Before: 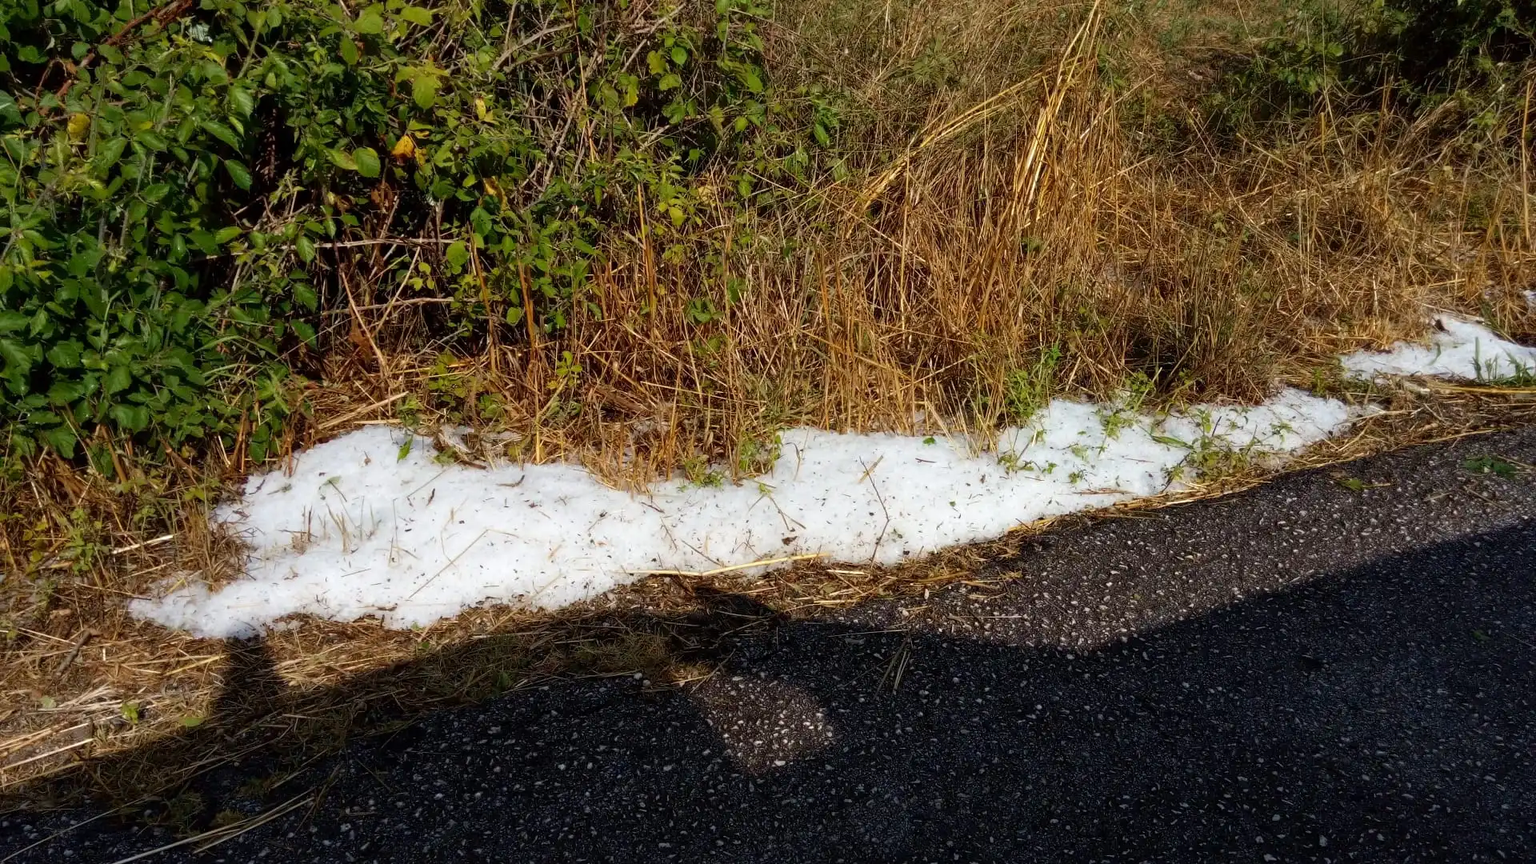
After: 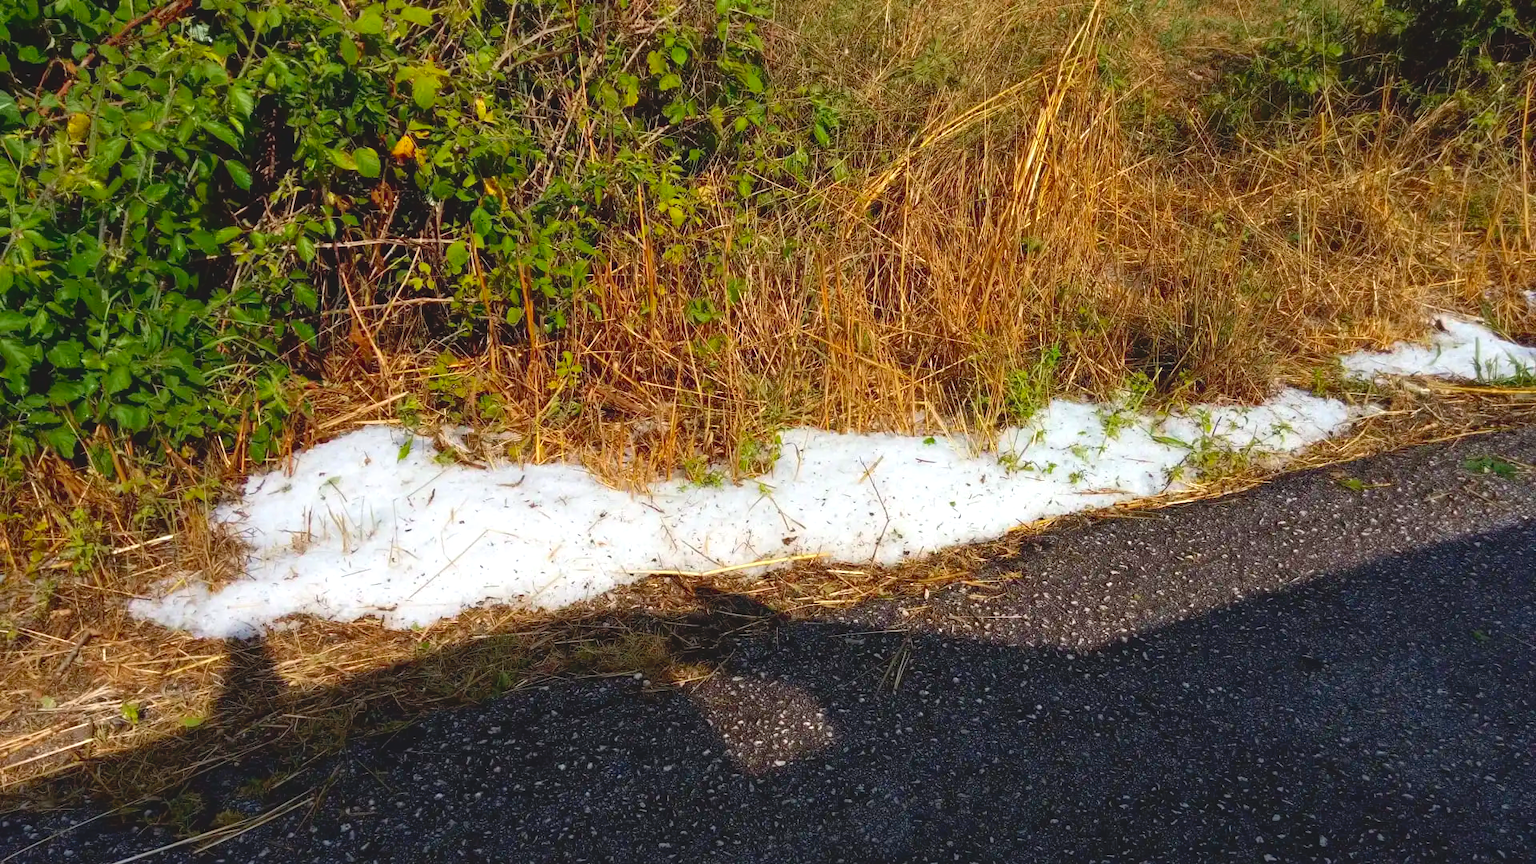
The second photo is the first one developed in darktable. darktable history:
exposure: black level correction 0.001, exposure 0.675 EV, compensate highlight preservation false
contrast brightness saturation: contrast -0.19, saturation 0.19
